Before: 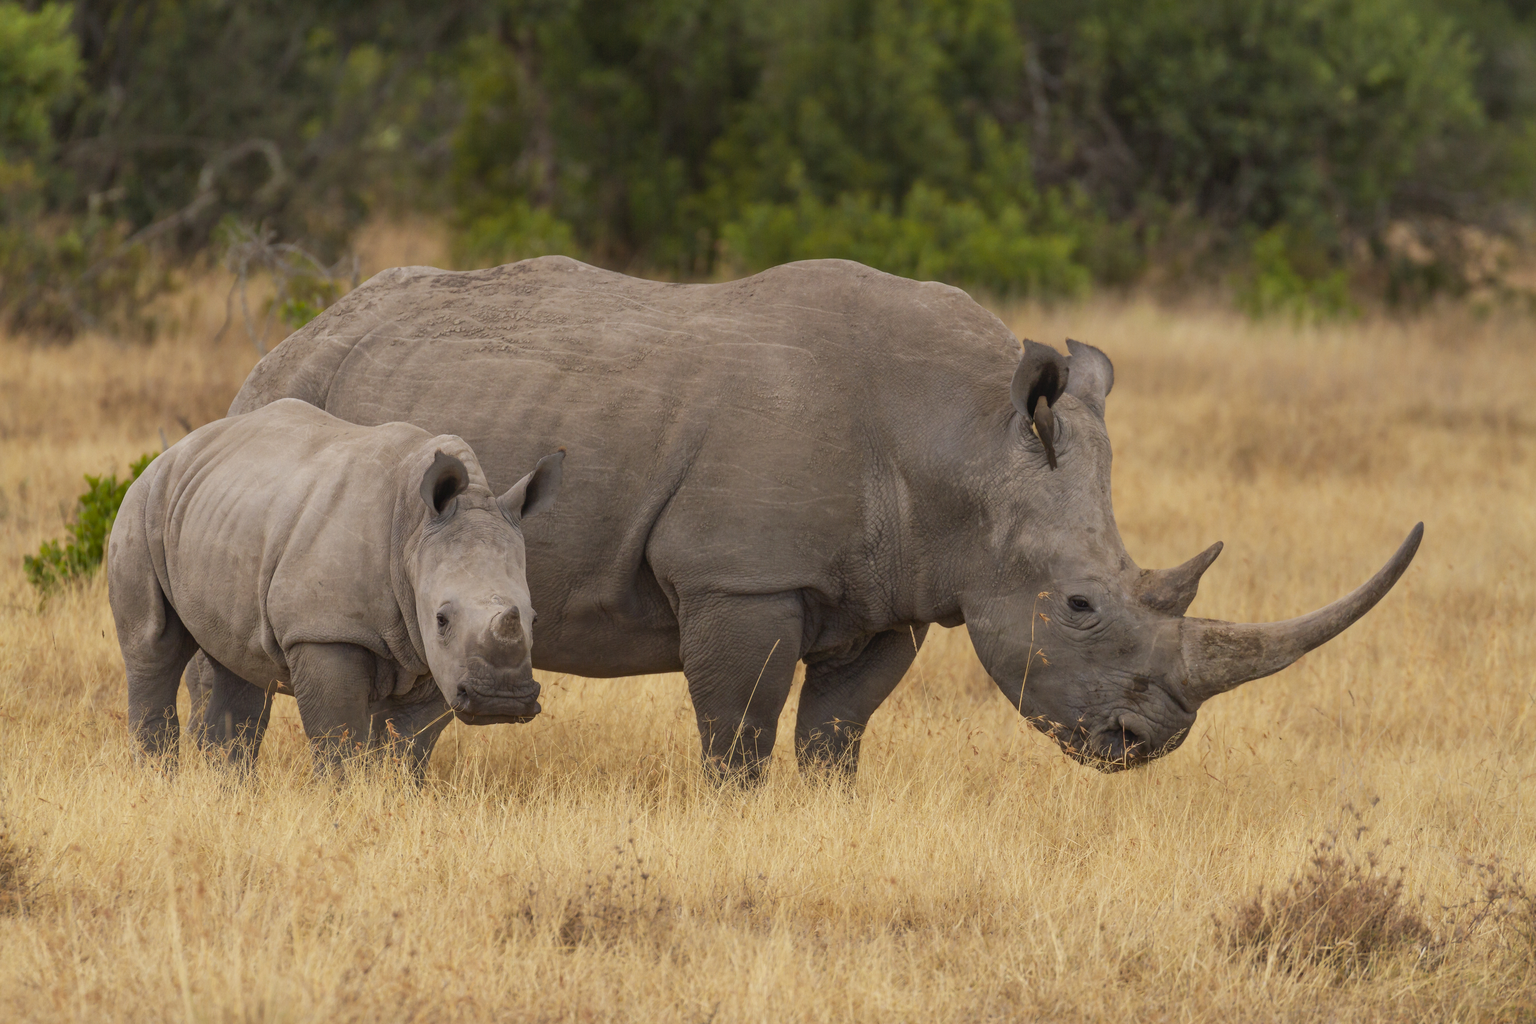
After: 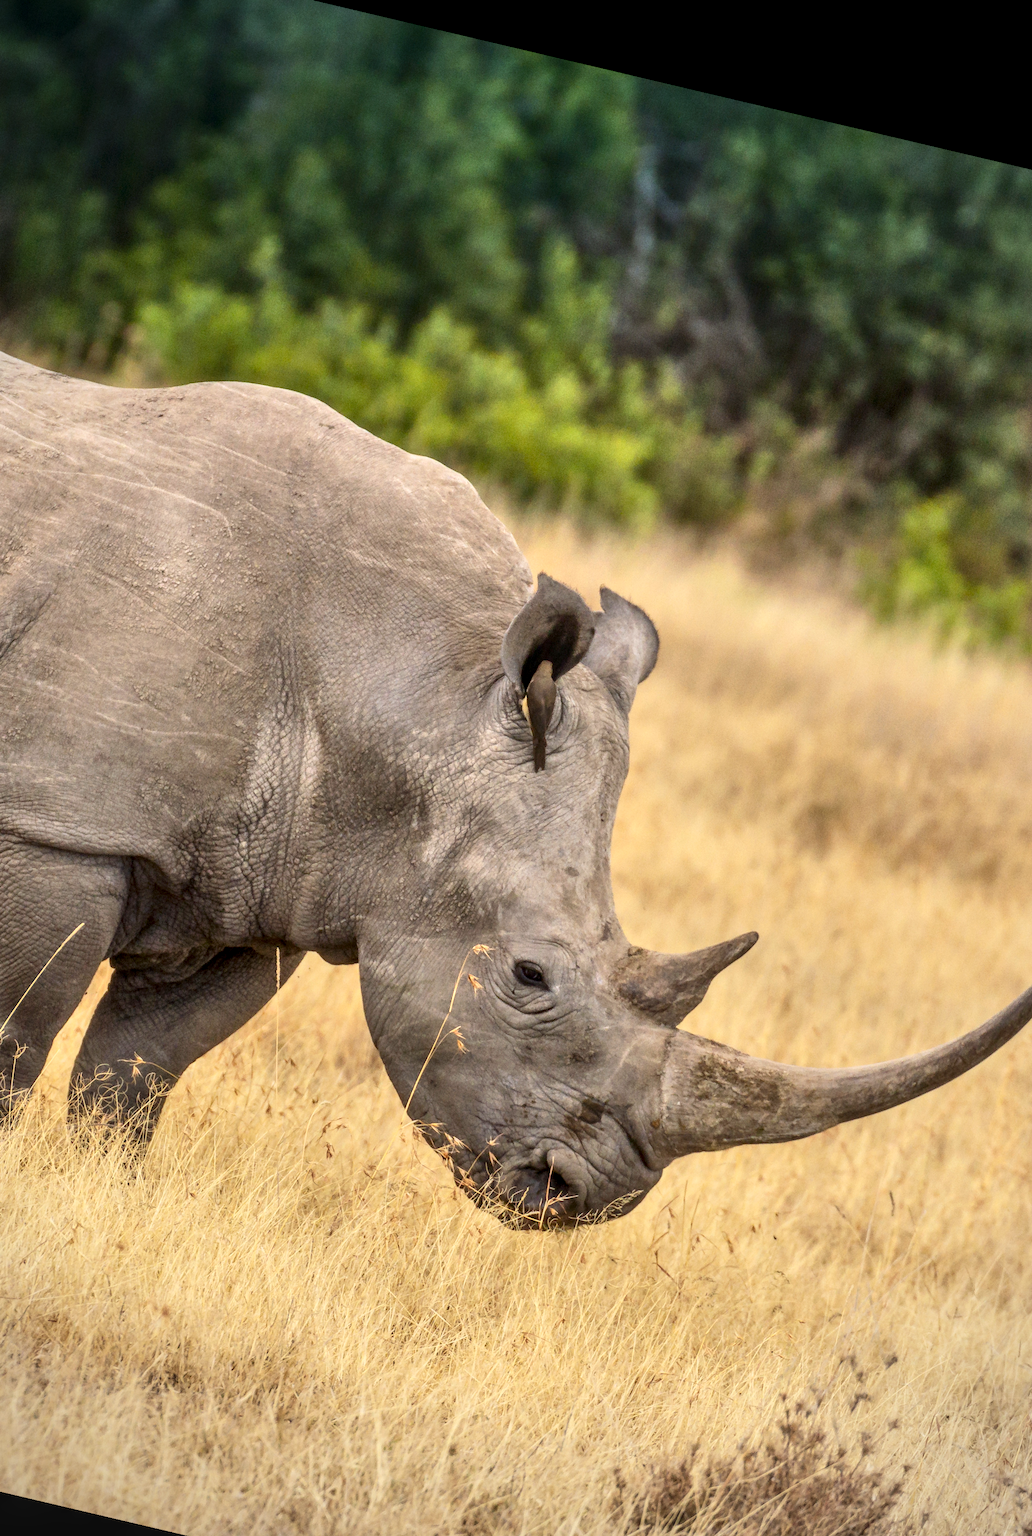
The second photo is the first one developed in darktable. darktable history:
contrast brightness saturation: contrast 0.28
local contrast: detail 130%
graduated density: density 2.02 EV, hardness 44%, rotation 0.374°, offset 8.21, hue 208.8°, saturation 97%
rotate and perspective: rotation 13.27°, automatic cropping off
crop: left 45.721%, top 13.393%, right 14.118%, bottom 10.01%
tone equalizer: -7 EV 0.15 EV, -6 EV 0.6 EV, -5 EV 1.15 EV, -4 EV 1.33 EV, -3 EV 1.15 EV, -2 EV 0.6 EV, -1 EV 0.15 EV, mask exposure compensation -0.5 EV
color balance rgb: perceptual saturation grading › global saturation 10%, global vibrance 10%
vignetting: fall-off radius 60.92%
